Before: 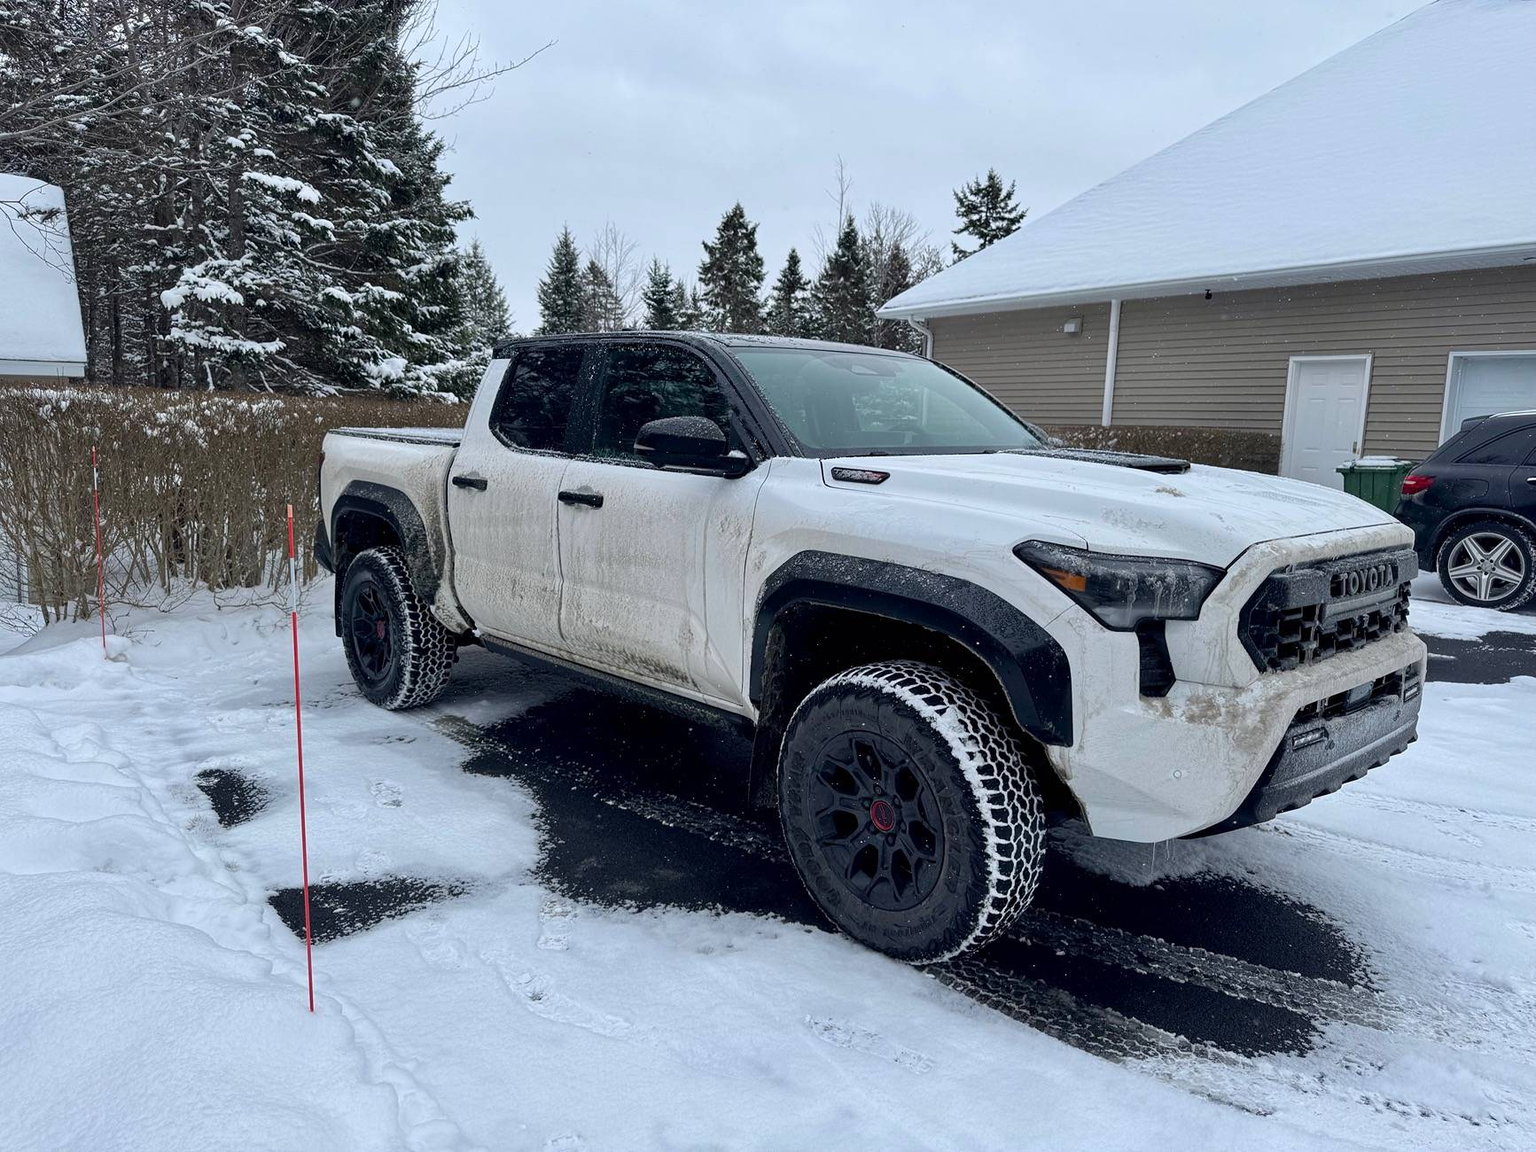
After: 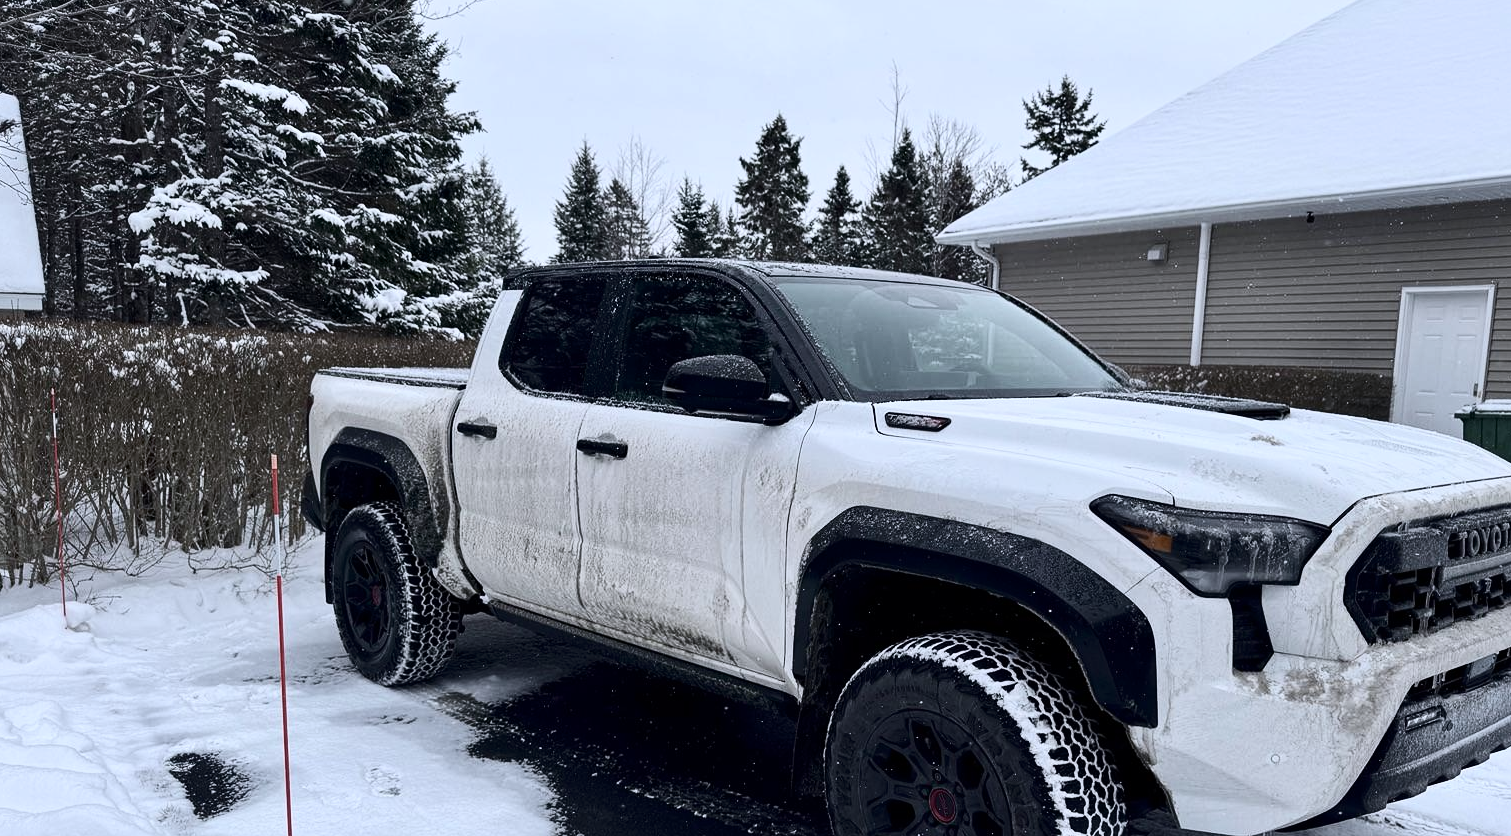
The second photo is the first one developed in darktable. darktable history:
crop: left 3.098%, top 8.92%, right 9.656%, bottom 26.74%
contrast brightness saturation: contrast 0.25, saturation -0.319
color calibration: illuminant as shot in camera, x 0.358, y 0.373, temperature 4628.91 K, gamut compression 1.74
